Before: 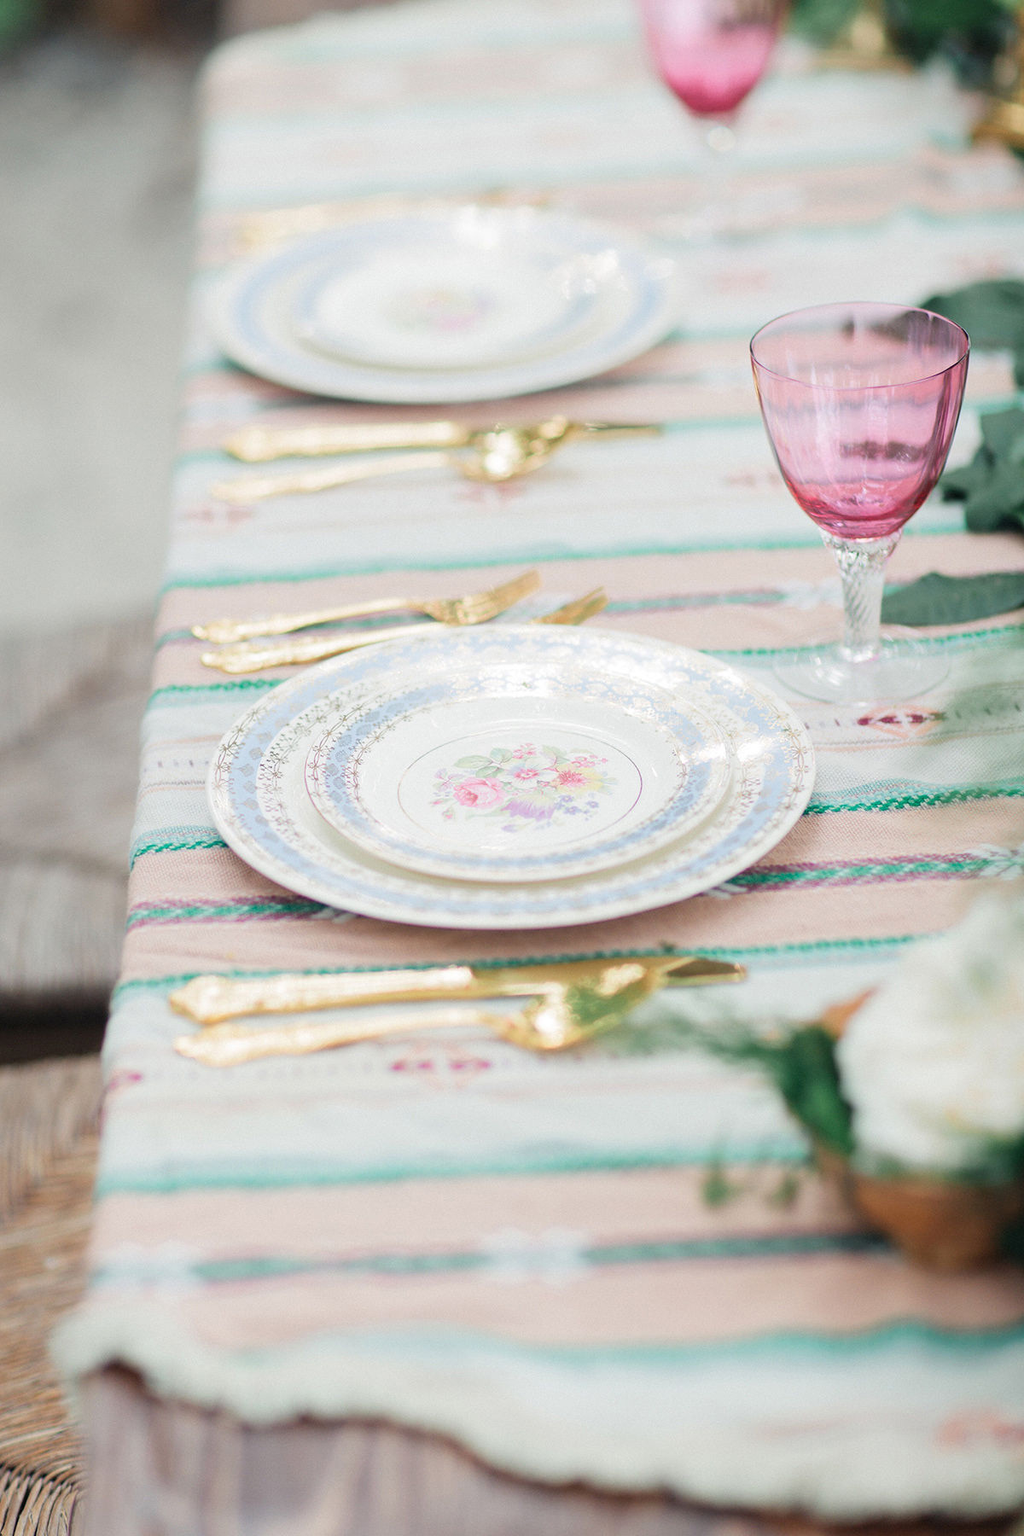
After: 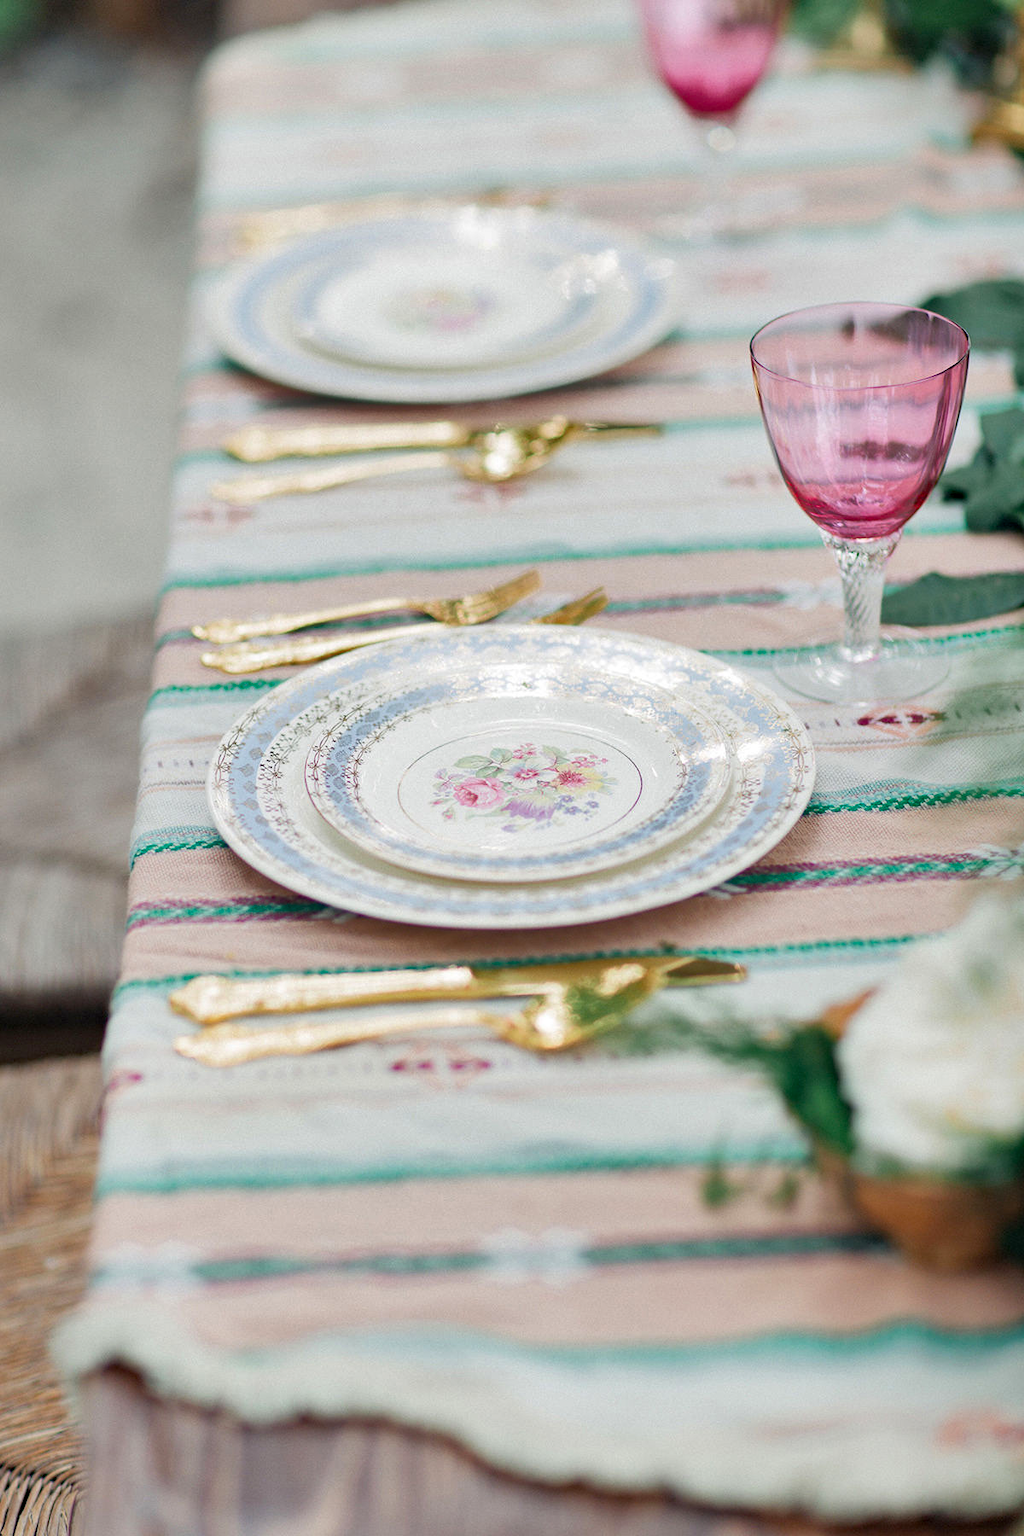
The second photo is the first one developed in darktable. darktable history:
shadows and highlights: soften with gaussian
haze removal: adaptive false
exposure: black level correction 0.002, compensate exposure bias true, compensate highlight preservation false
